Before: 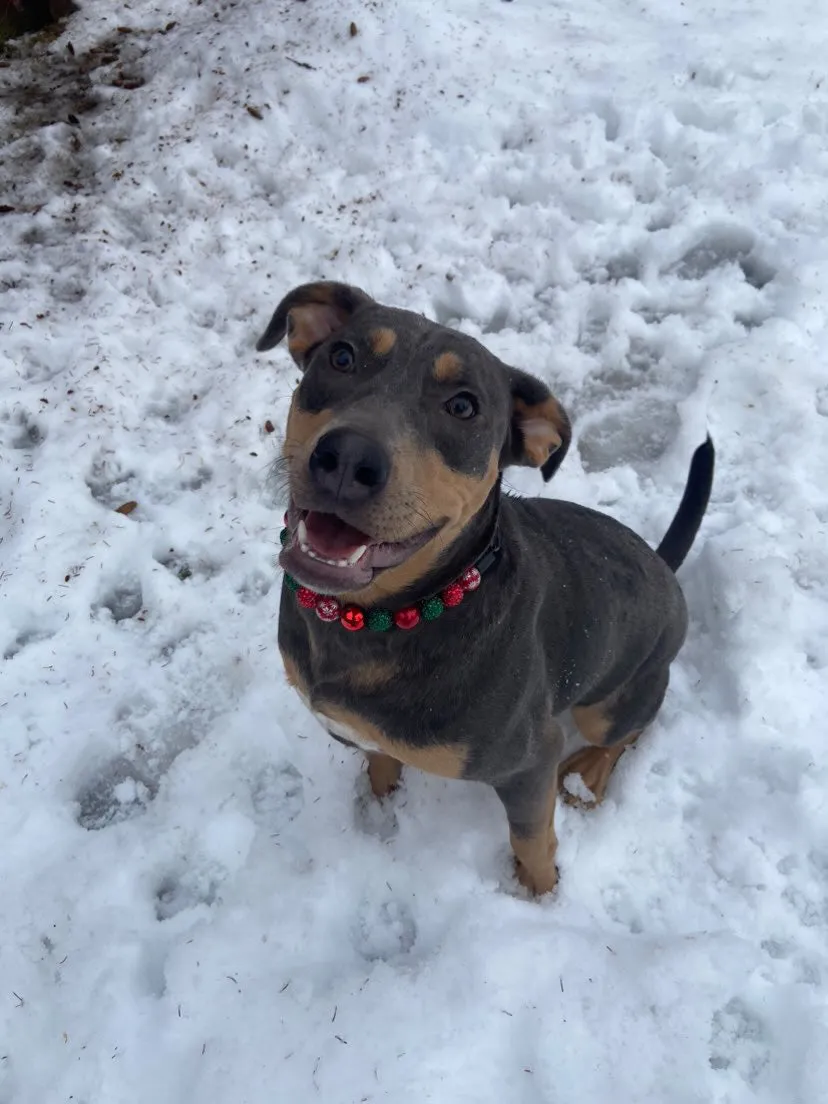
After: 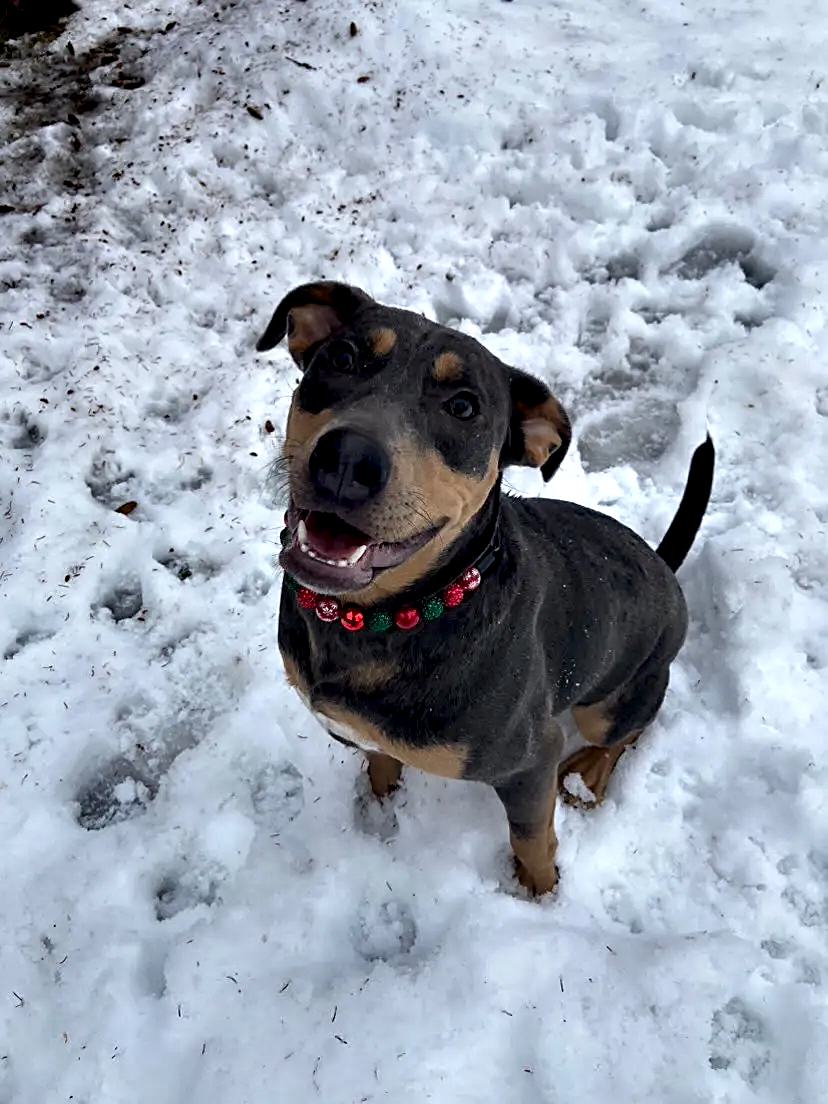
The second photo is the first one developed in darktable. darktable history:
sharpen: amount 0.573
contrast equalizer: octaves 7, y [[0.6 ×6], [0.55 ×6], [0 ×6], [0 ×6], [0 ×6]]
